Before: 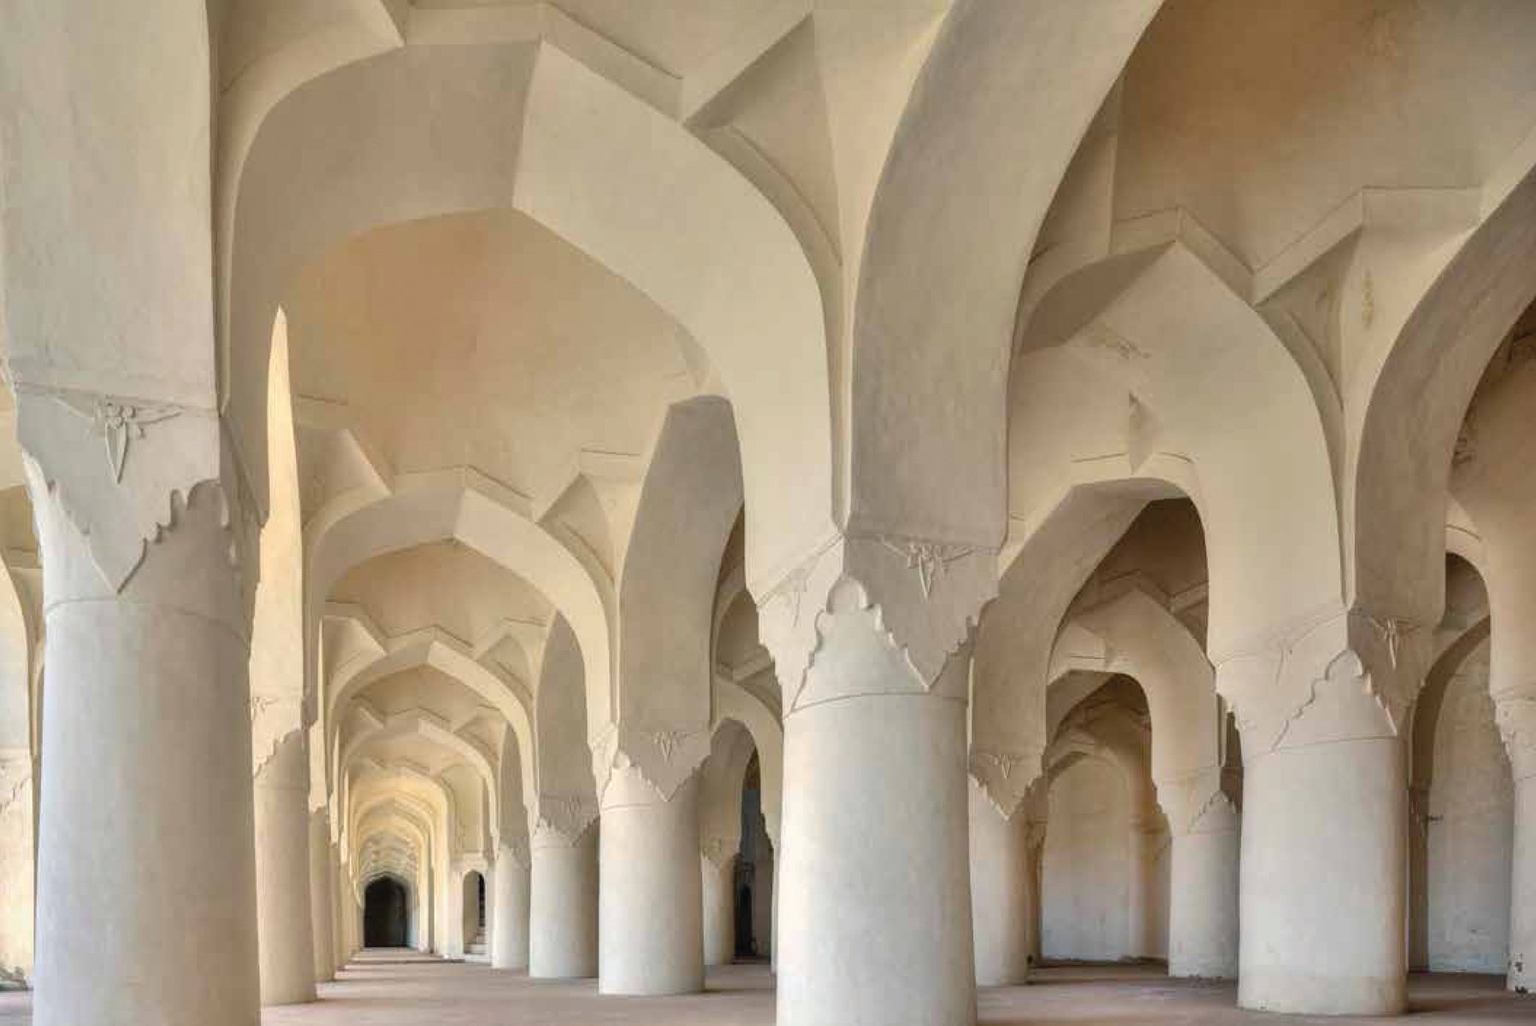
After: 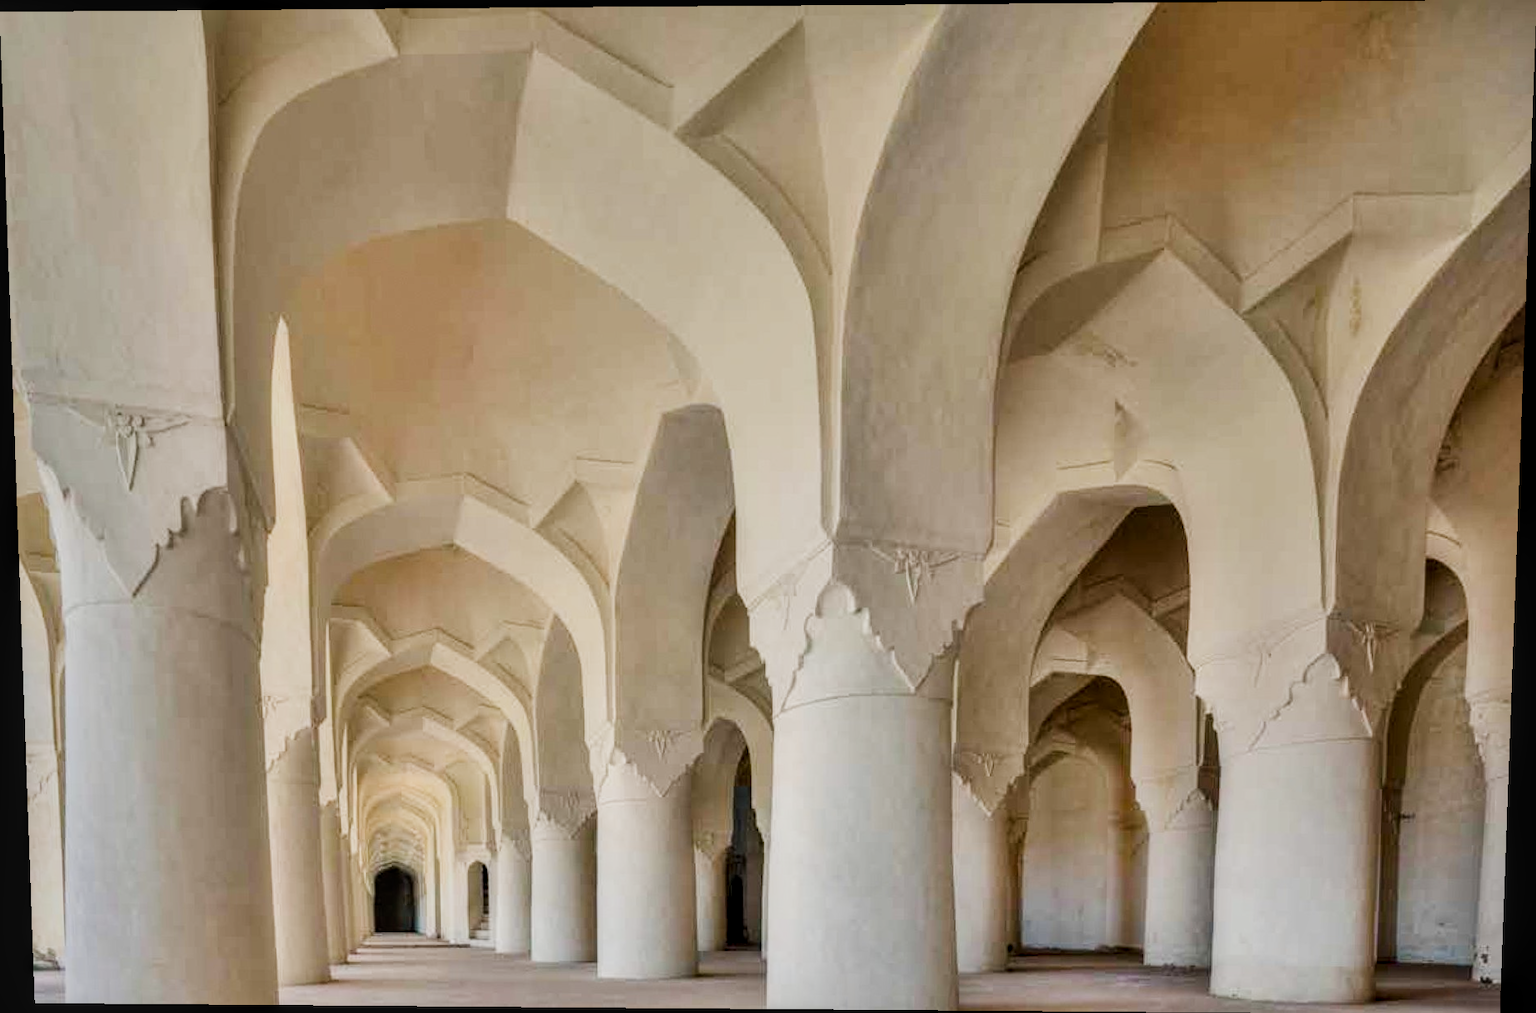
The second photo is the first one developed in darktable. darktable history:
rotate and perspective: lens shift (vertical) 0.048, lens shift (horizontal) -0.024, automatic cropping off
local contrast: on, module defaults
sigmoid: on, module defaults
